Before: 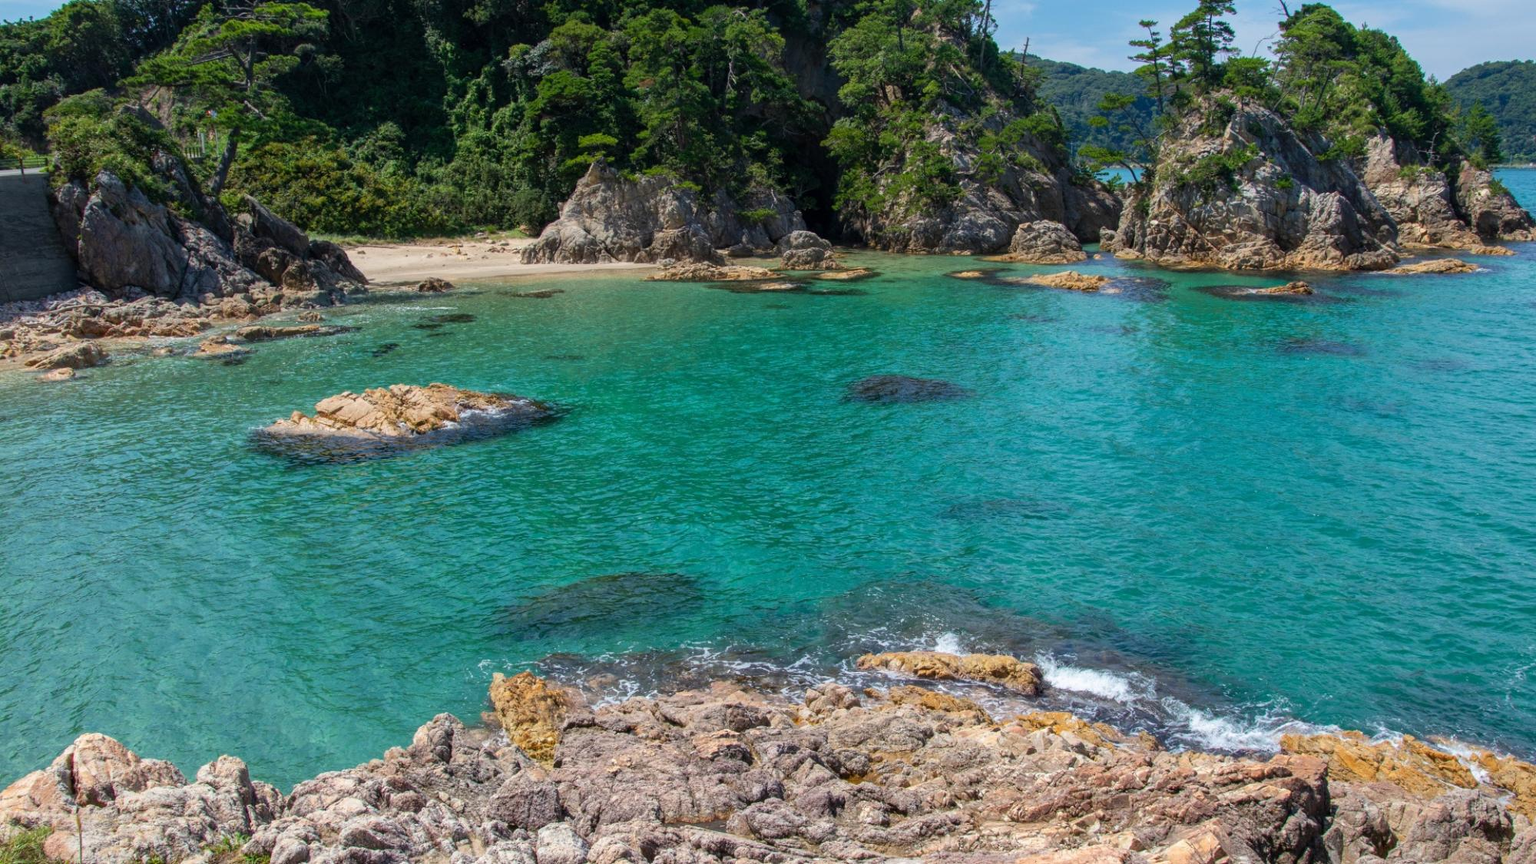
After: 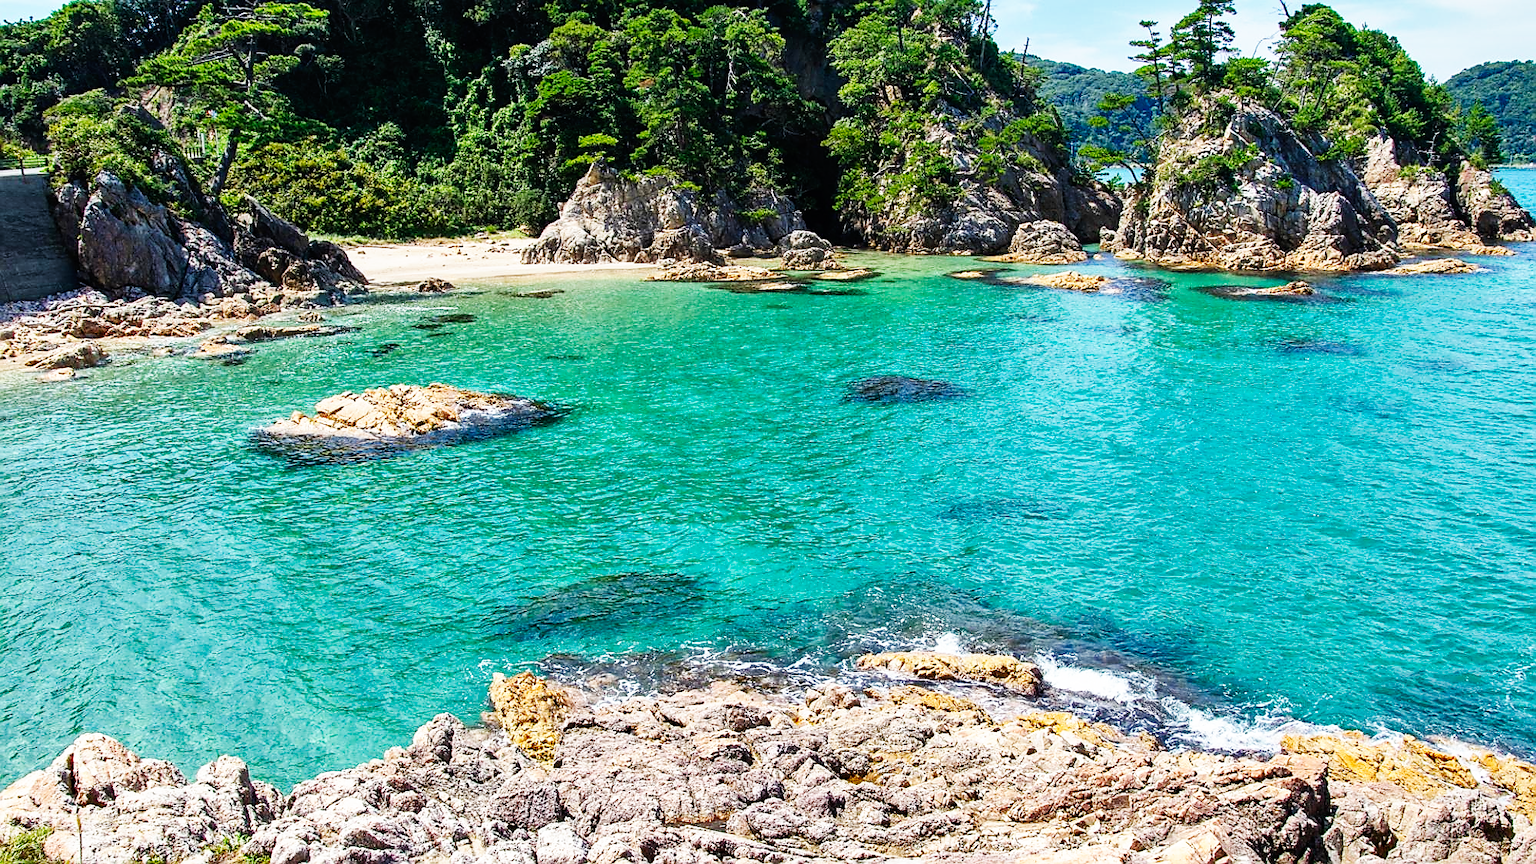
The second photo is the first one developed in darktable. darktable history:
base curve: curves: ch0 [(0, 0) (0.007, 0.004) (0.027, 0.03) (0.046, 0.07) (0.207, 0.54) (0.442, 0.872) (0.673, 0.972) (1, 1)], preserve colors none
sharpen: radius 1.388, amount 1.234, threshold 0.74
shadows and highlights: shadows 23.09, highlights -48.44, soften with gaussian
